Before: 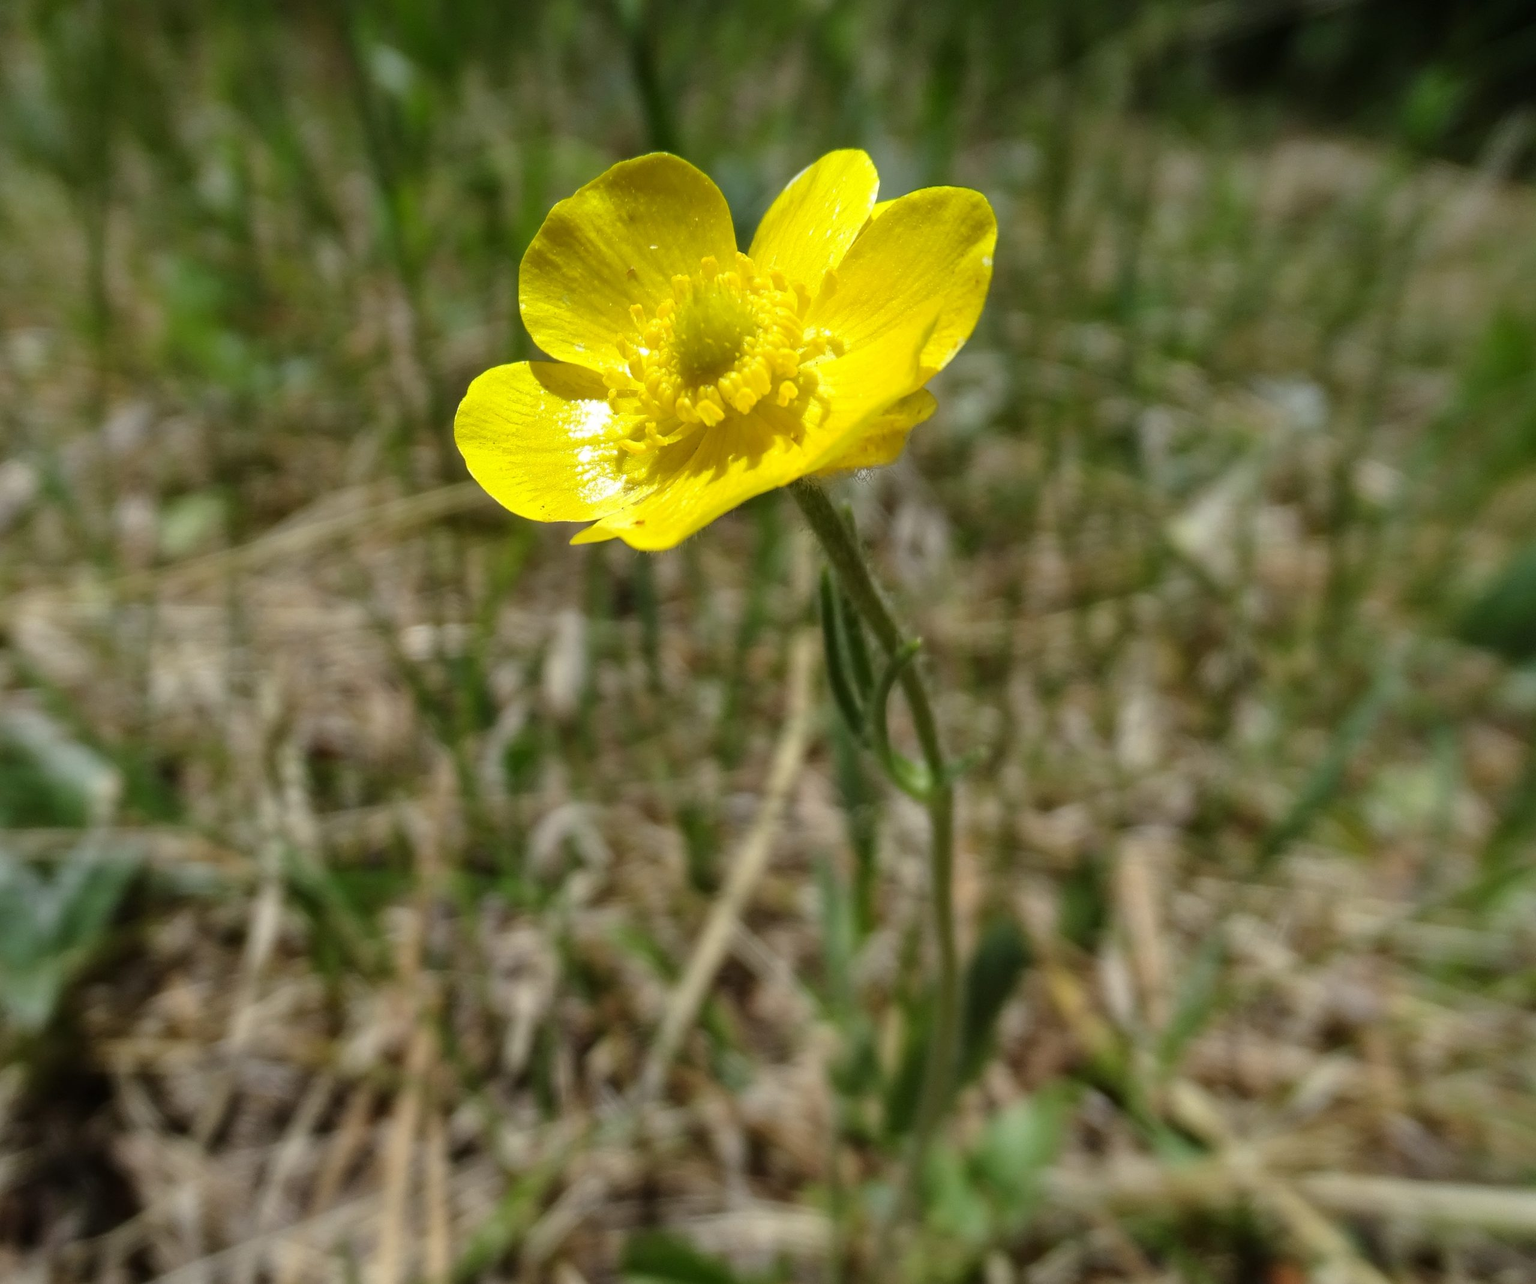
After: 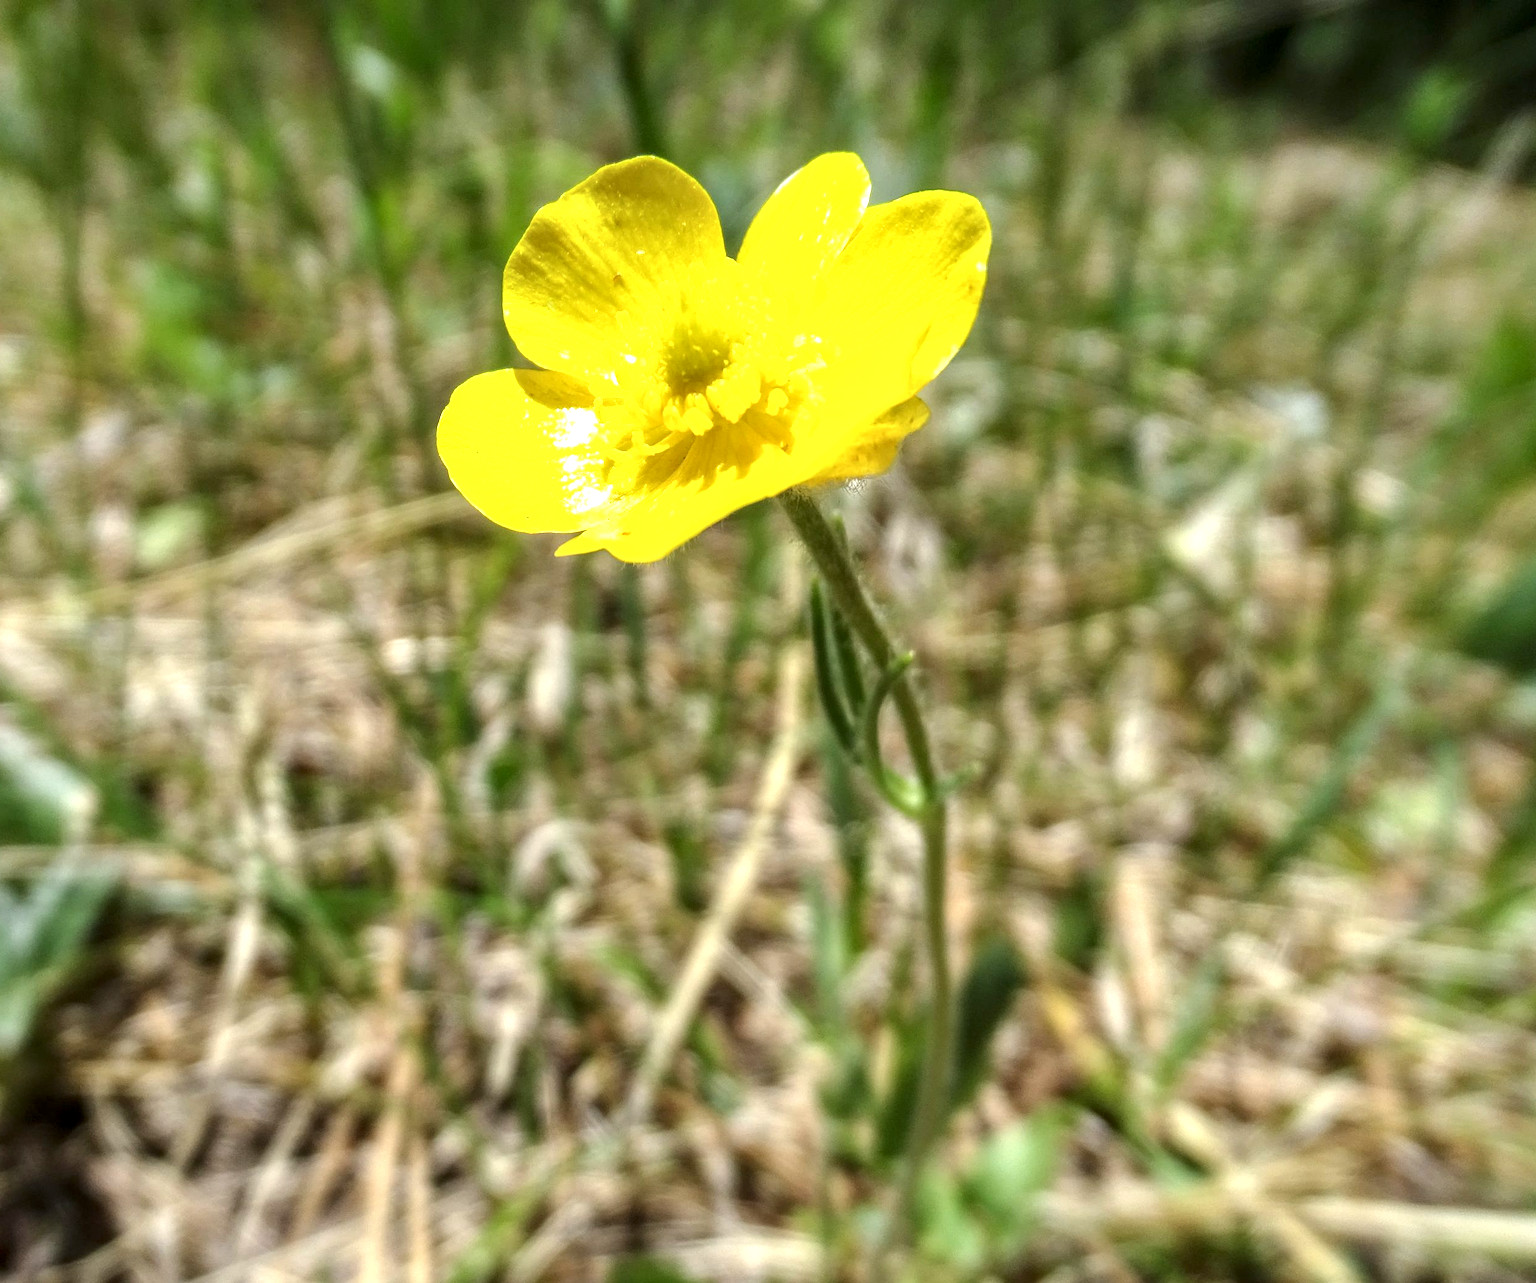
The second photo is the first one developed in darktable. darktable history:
exposure: exposure 1 EV, compensate highlight preservation false
crop: left 1.743%, right 0.268%, bottom 2.011%
local contrast: detail 130%
